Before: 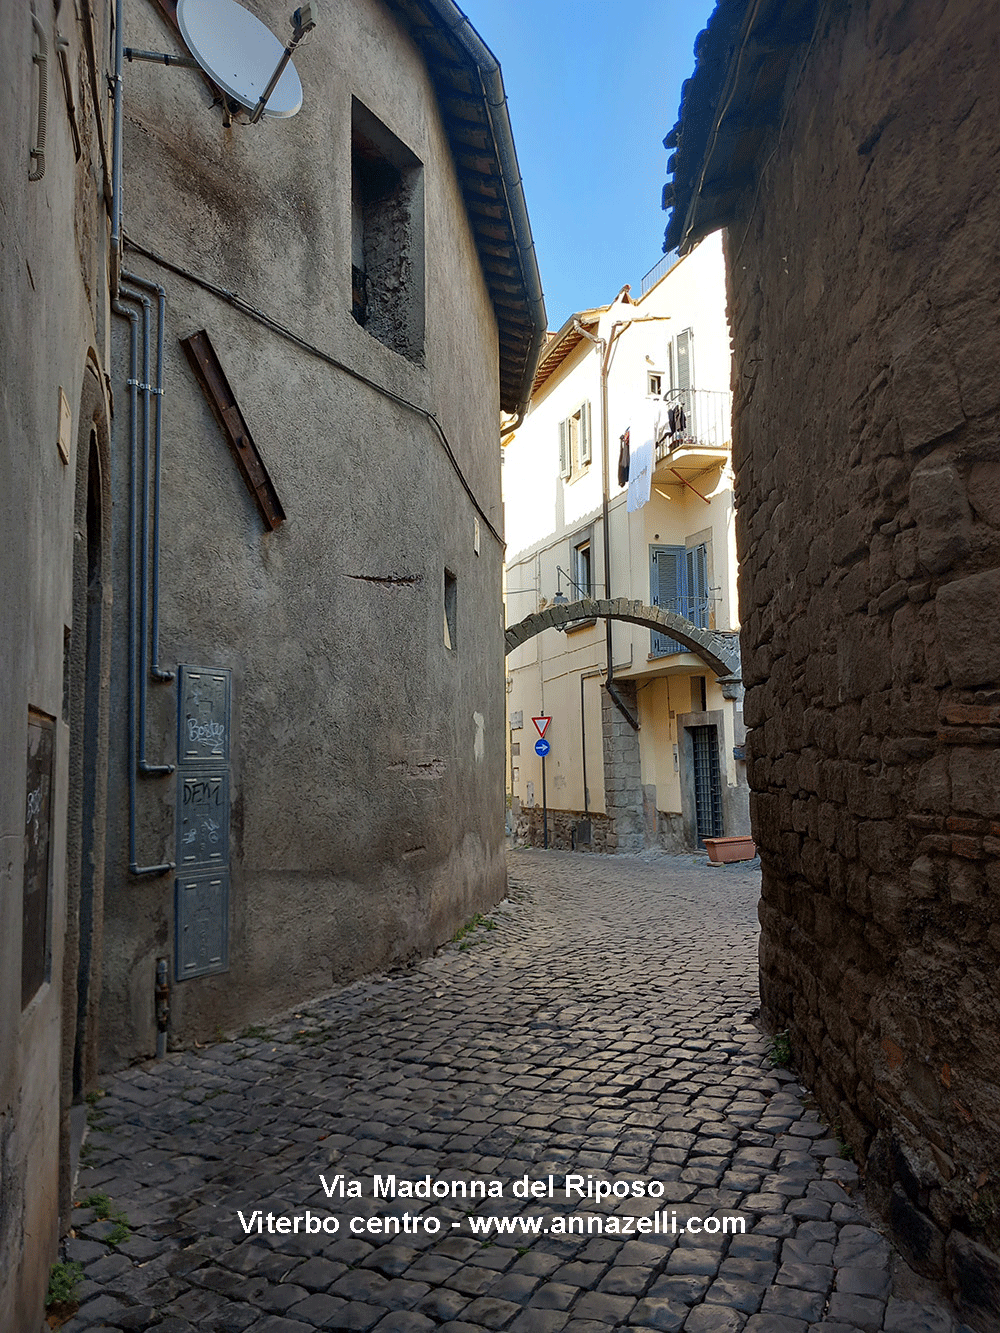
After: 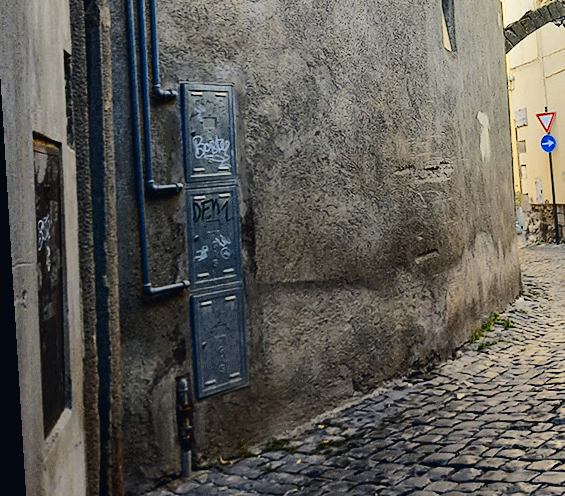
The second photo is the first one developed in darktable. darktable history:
crop: top 44.483%, right 43.593%, bottom 12.892%
color correction: highlights a* 0.207, highlights b* 2.7, shadows a* -0.874, shadows b* -4.78
filmic rgb: black relative exposure -7.65 EV, white relative exposure 4.56 EV, hardness 3.61
rotate and perspective: rotation -3.52°, crop left 0.036, crop right 0.964, crop top 0.081, crop bottom 0.919
levels: levels [0, 0.474, 0.947]
tone curve: curves: ch0 [(0, 0.019) (0.078, 0.058) (0.223, 0.217) (0.424, 0.553) (0.631, 0.764) (0.816, 0.932) (1, 1)]; ch1 [(0, 0) (0.262, 0.227) (0.417, 0.386) (0.469, 0.467) (0.502, 0.503) (0.544, 0.548) (0.57, 0.579) (0.608, 0.62) (0.65, 0.68) (0.994, 0.987)]; ch2 [(0, 0) (0.262, 0.188) (0.5, 0.504) (0.553, 0.592) (0.599, 0.653) (1, 1)], color space Lab, independent channels, preserve colors none
